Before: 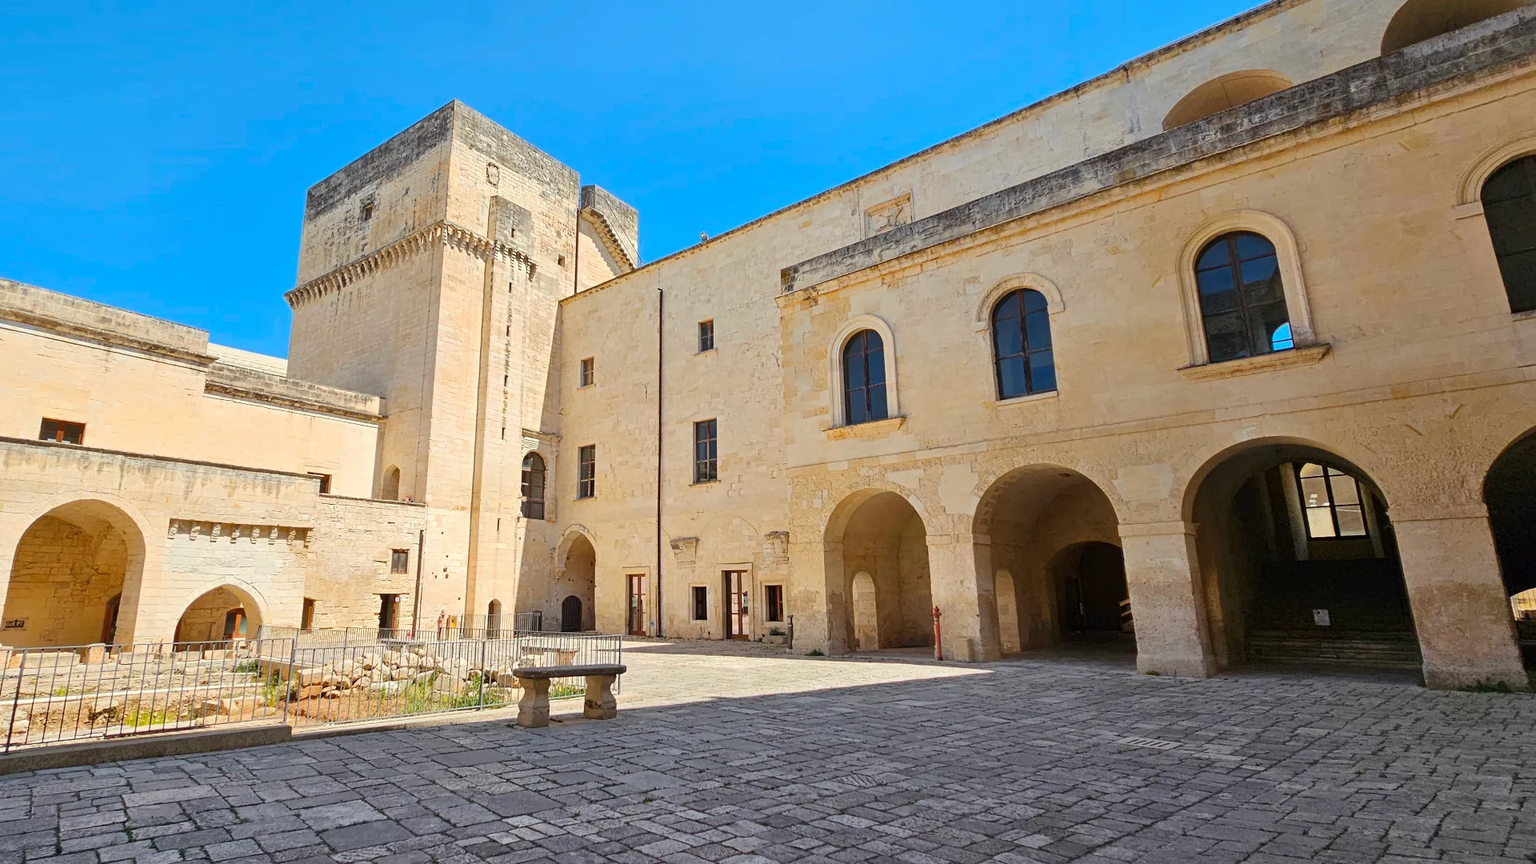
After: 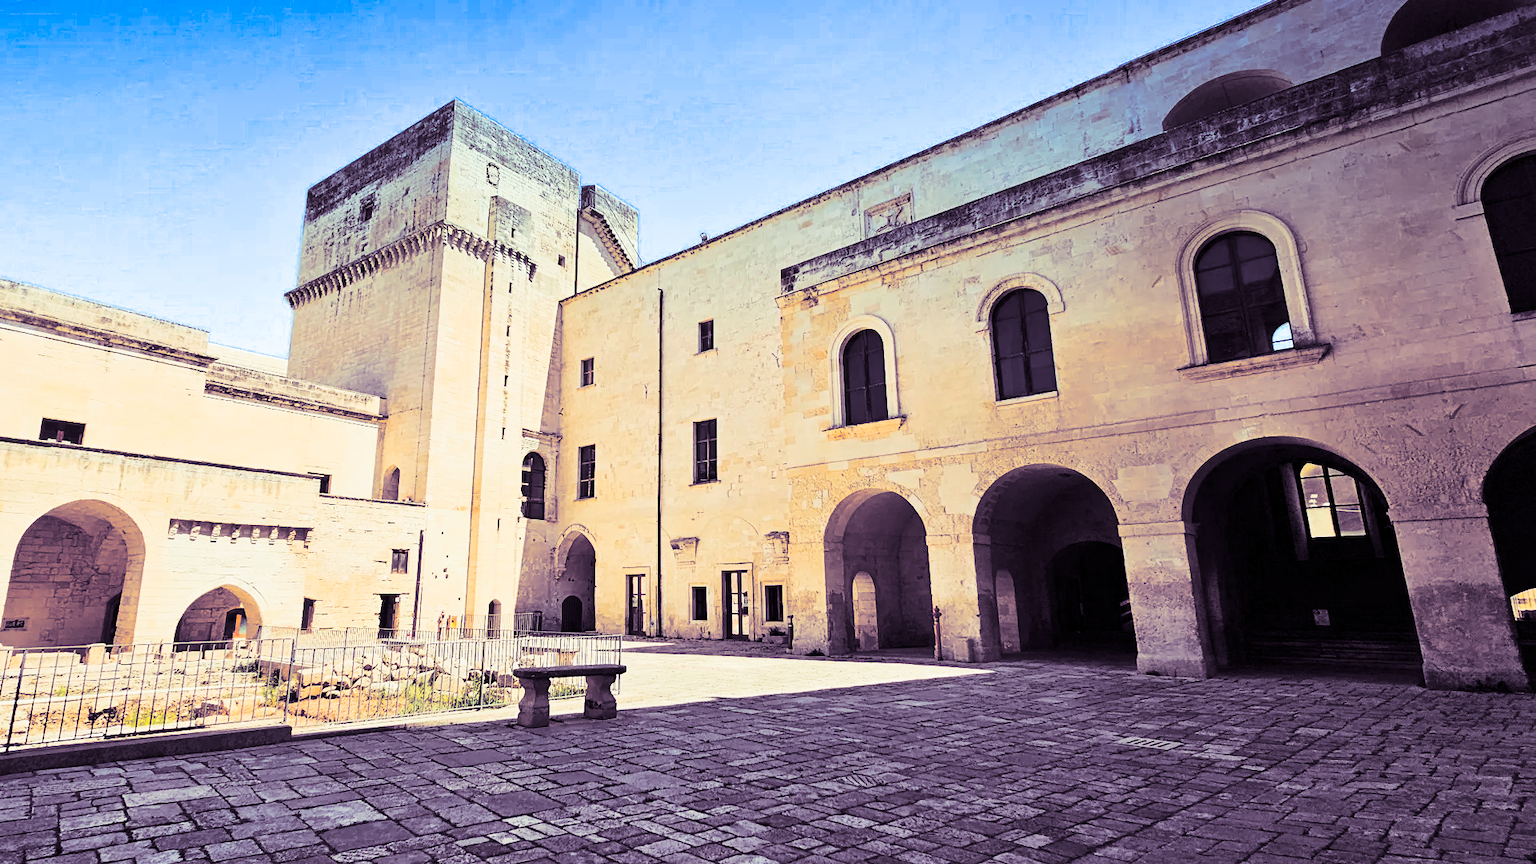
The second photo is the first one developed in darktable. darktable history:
split-toning: shadows › hue 266.4°, shadows › saturation 0.4, highlights › hue 61.2°, highlights › saturation 0.3, compress 0%
graduated density: density 2.02 EV, hardness 44%, rotation 0.374°, offset 8.21, hue 208.8°, saturation 97%
tone equalizer: on, module defaults
contrast brightness saturation: contrast 0.4, brightness 0.05, saturation 0.25
